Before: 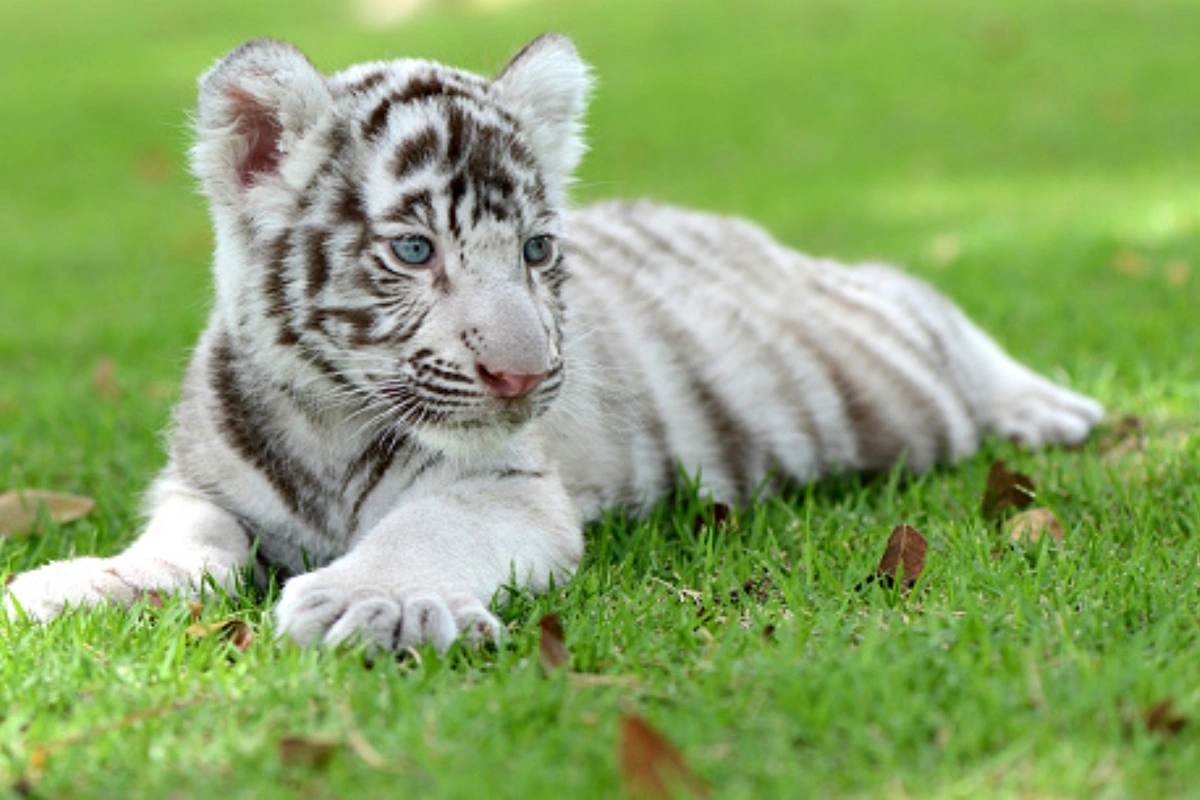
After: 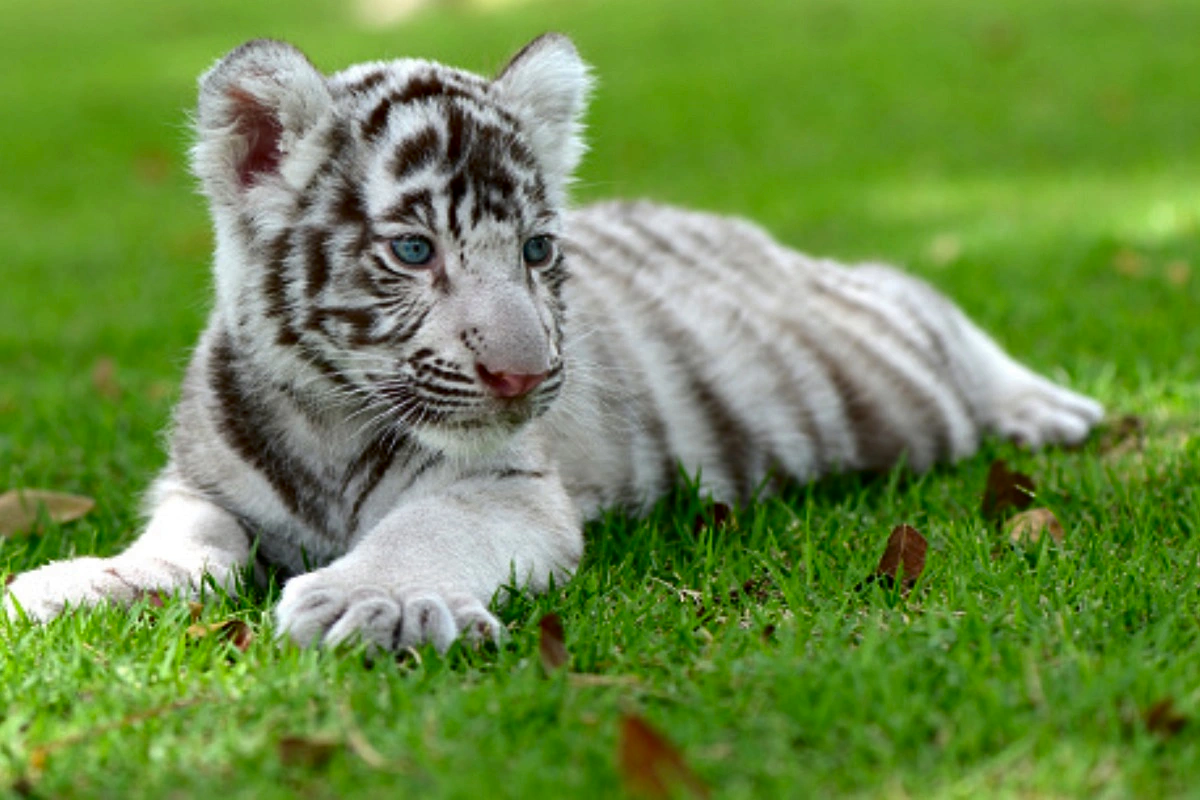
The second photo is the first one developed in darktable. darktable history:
contrast brightness saturation: brightness -0.216, saturation 0.078
